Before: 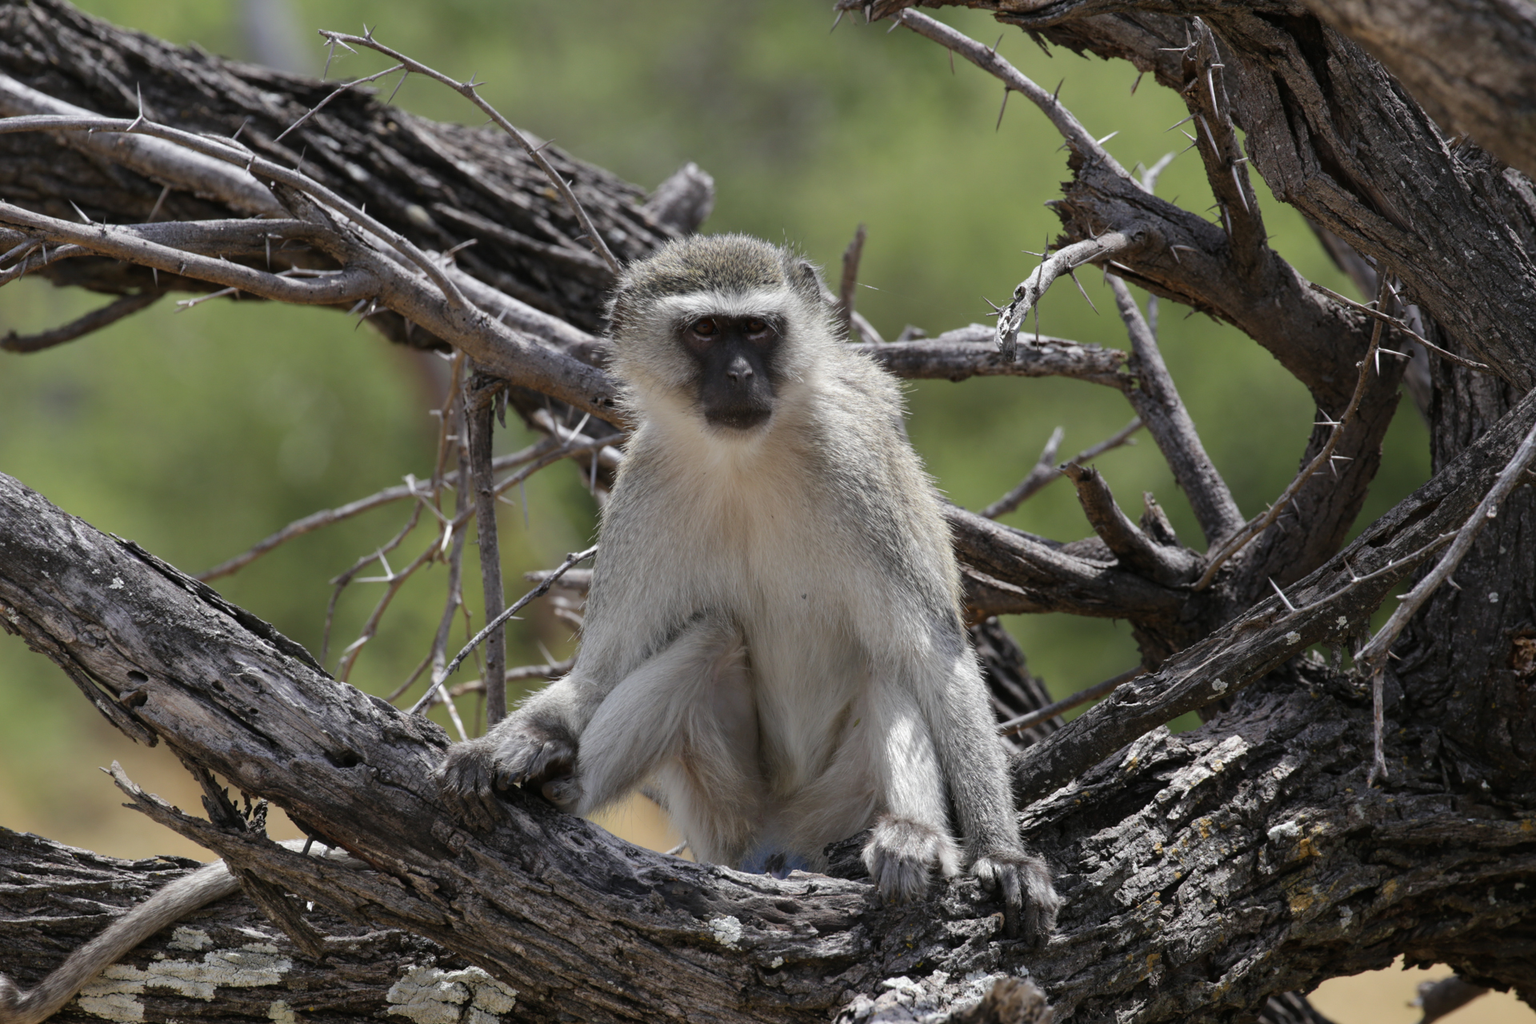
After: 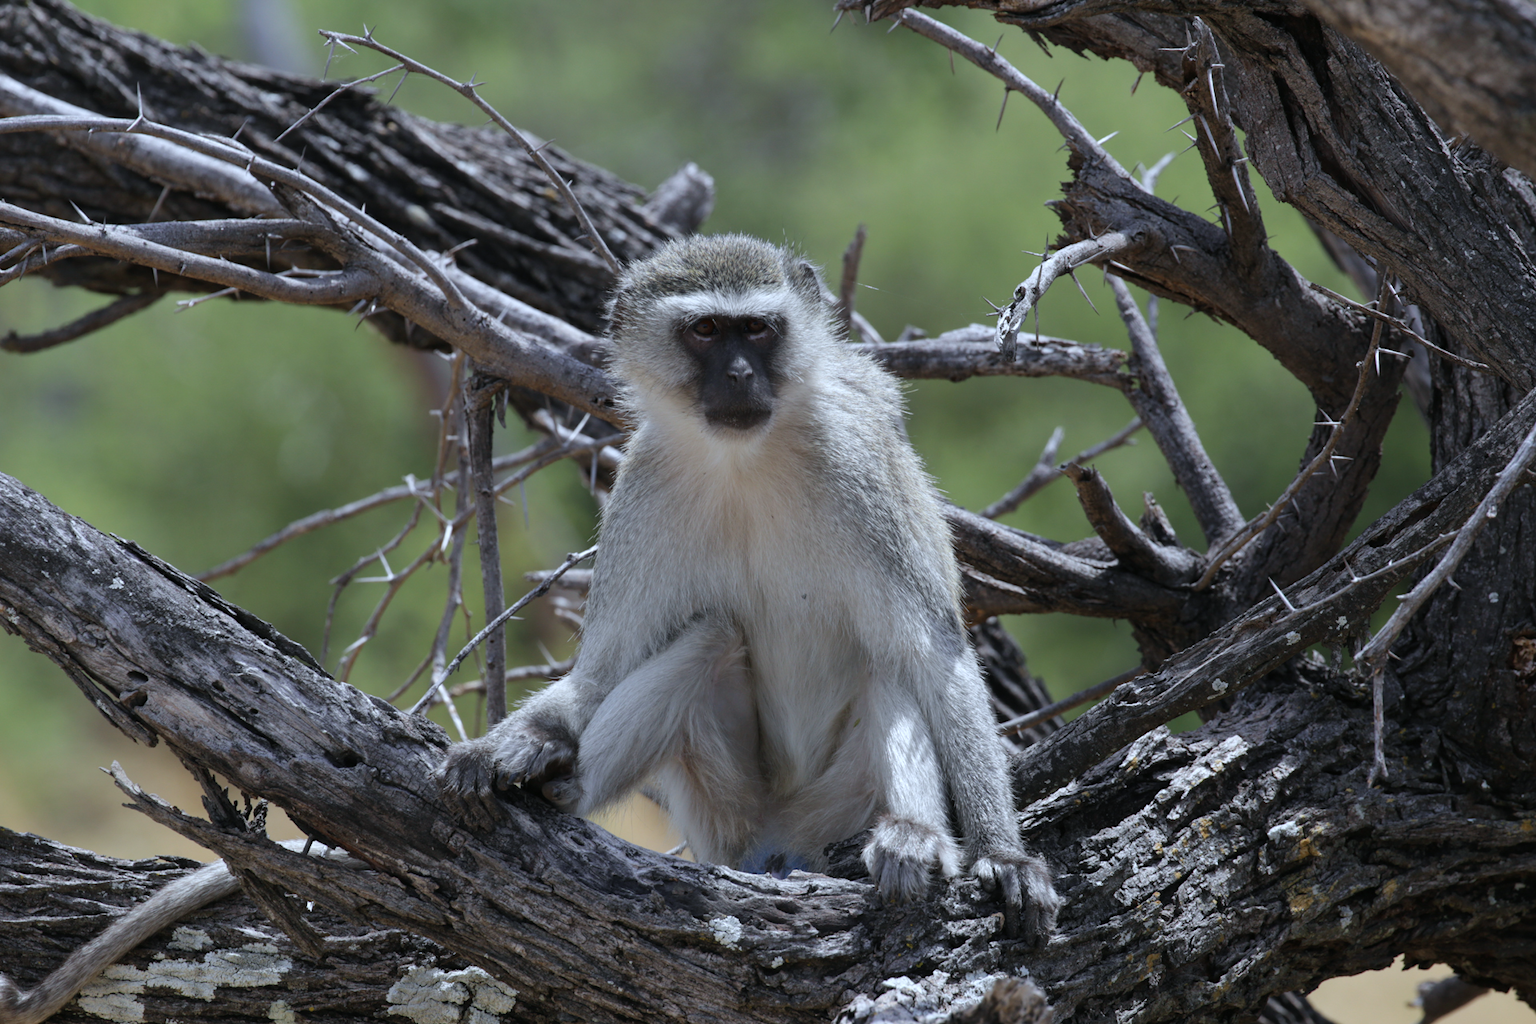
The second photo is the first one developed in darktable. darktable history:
color calibration: x 0.37, y 0.382, temperature 4316.01 K
